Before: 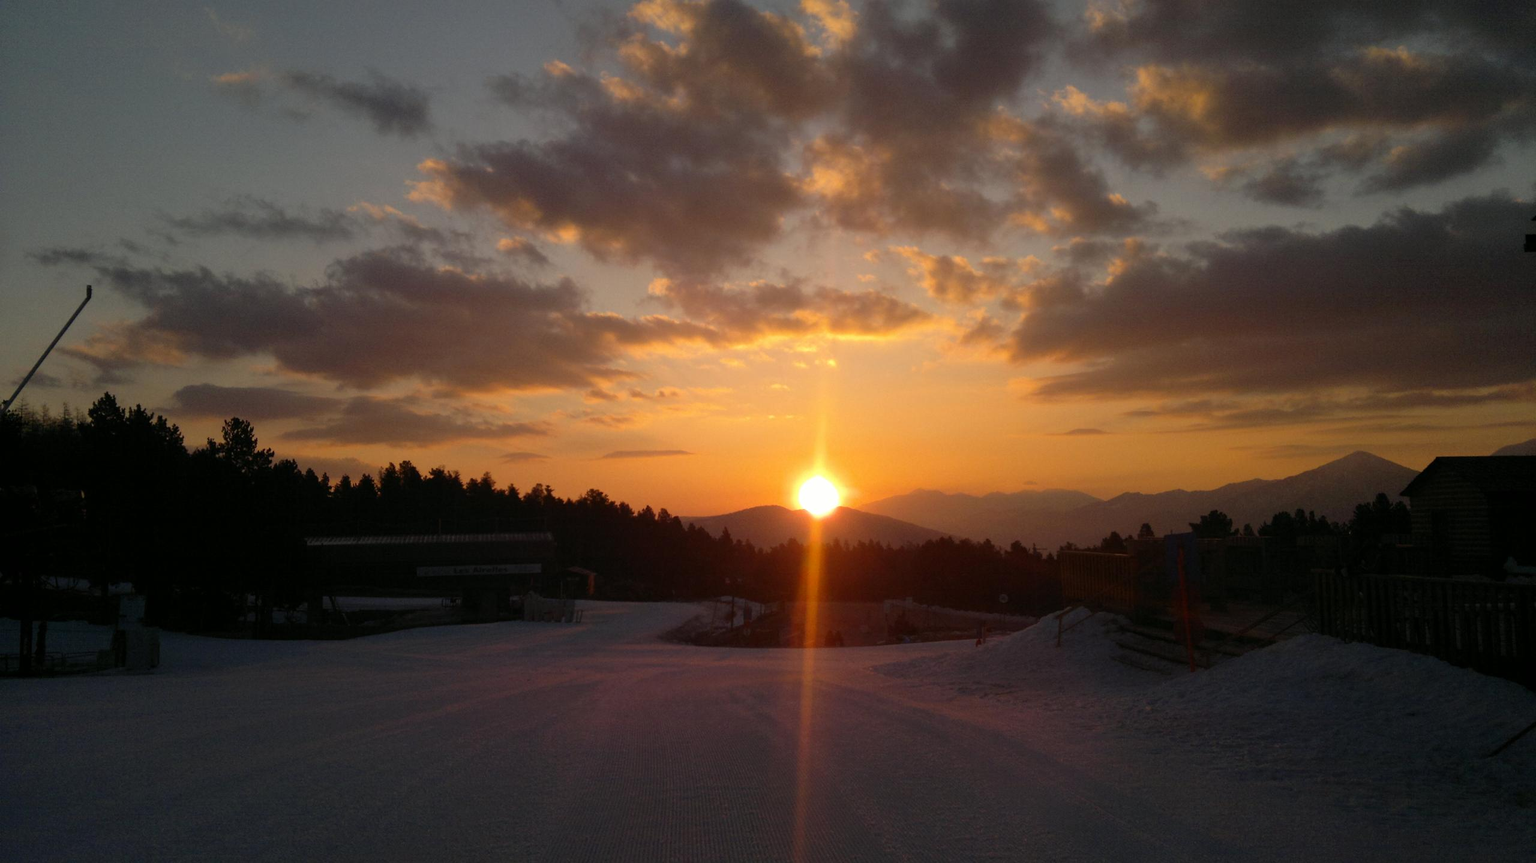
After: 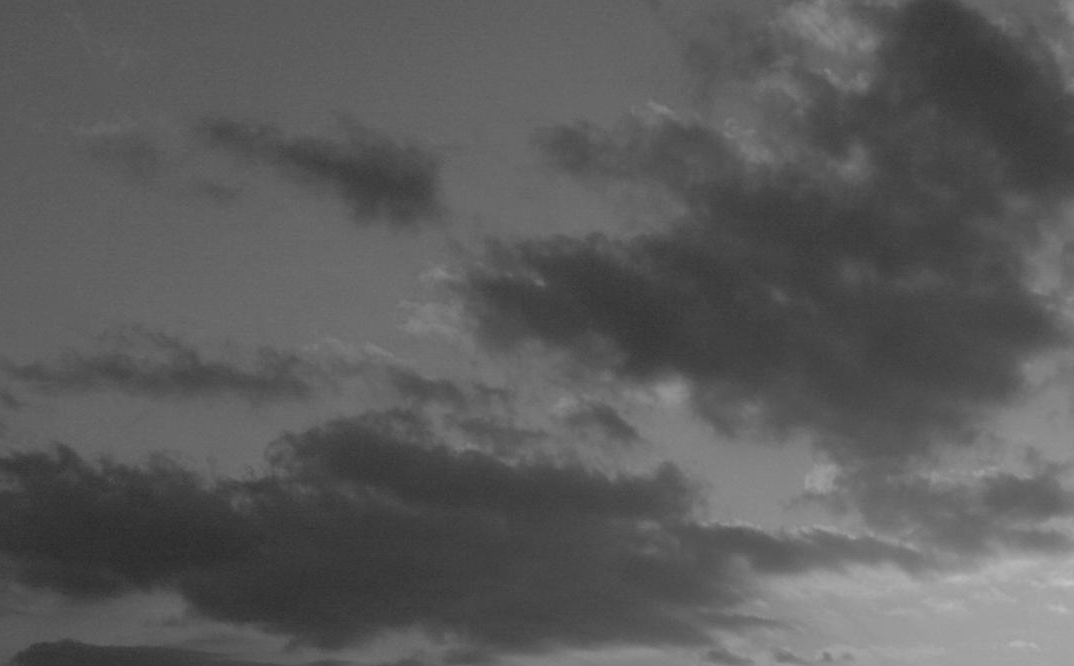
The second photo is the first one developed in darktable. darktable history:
crop and rotate: left 10.817%, top 0.062%, right 47.194%, bottom 53.626%
tone equalizer: on, module defaults
color calibration: output gray [0.246, 0.254, 0.501, 0], gray › normalize channels true, illuminant same as pipeline (D50), adaptation XYZ, x 0.346, y 0.359, gamut compression 0
